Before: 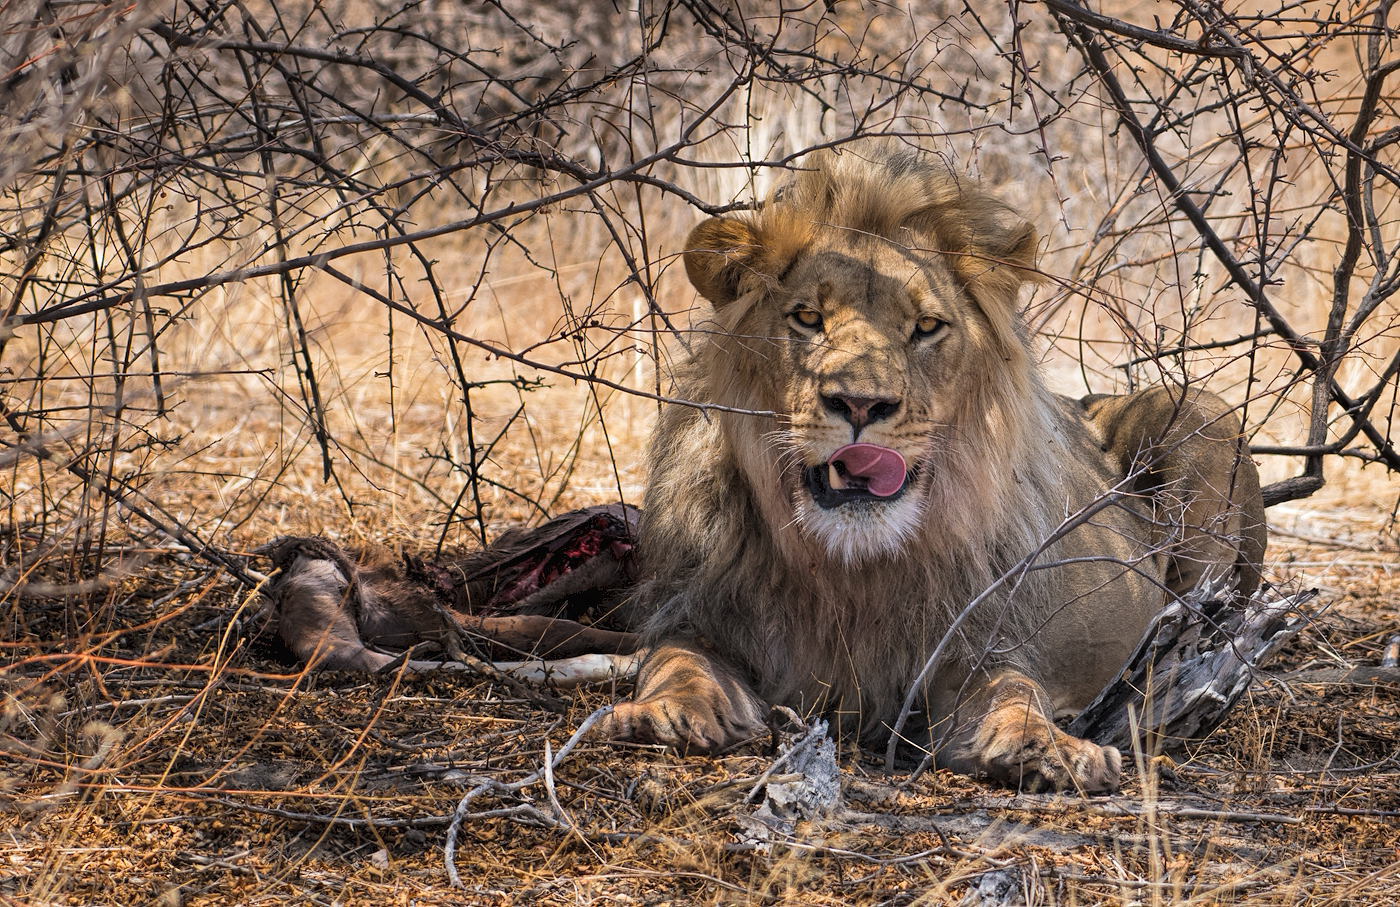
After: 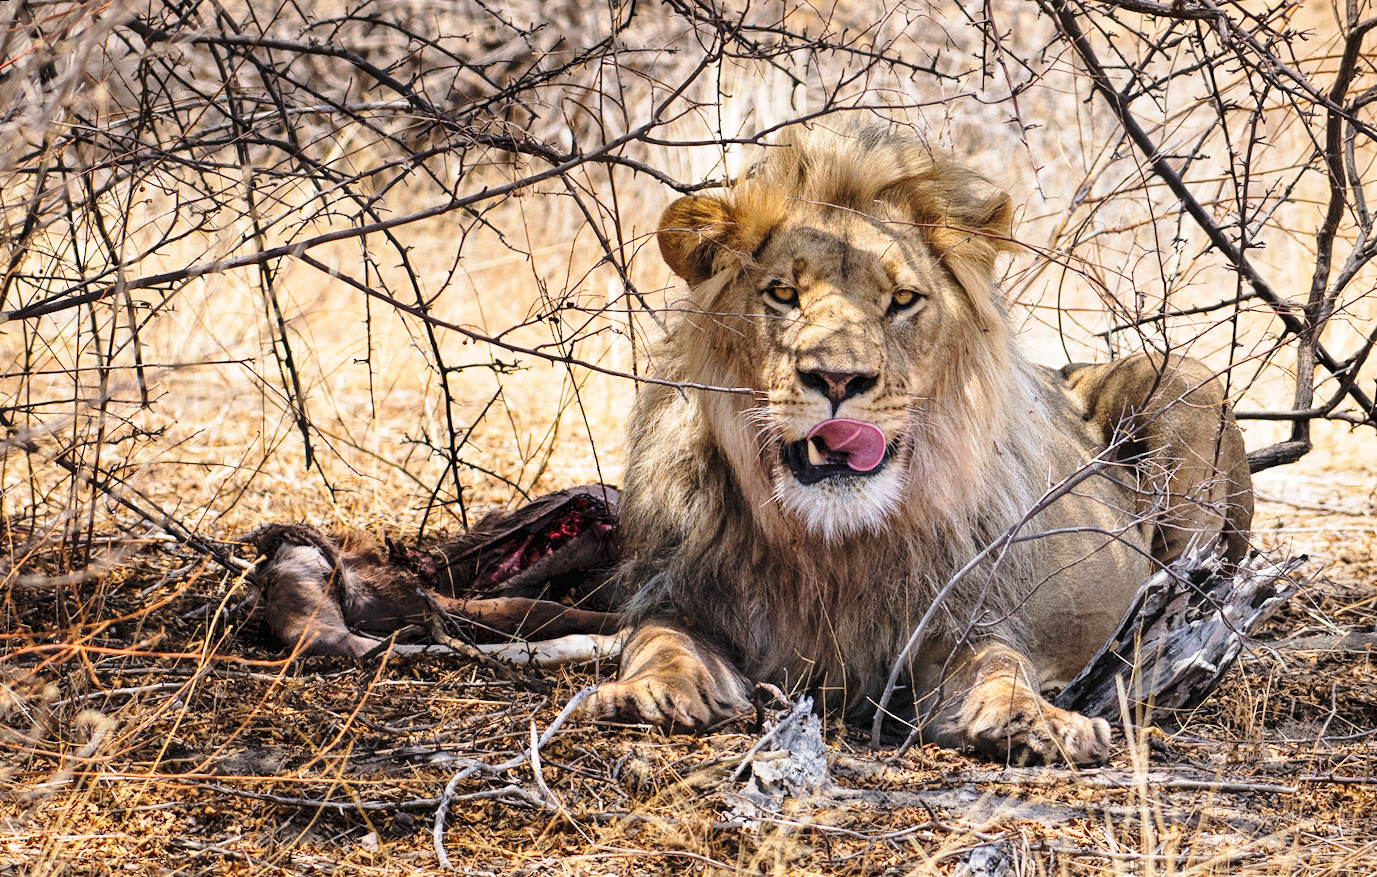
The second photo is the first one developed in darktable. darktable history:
white balance: emerald 1
base curve: curves: ch0 [(0, 0) (0.028, 0.03) (0.121, 0.232) (0.46, 0.748) (0.859, 0.968) (1, 1)], preserve colors none
rotate and perspective: rotation -1.32°, lens shift (horizontal) -0.031, crop left 0.015, crop right 0.985, crop top 0.047, crop bottom 0.982
